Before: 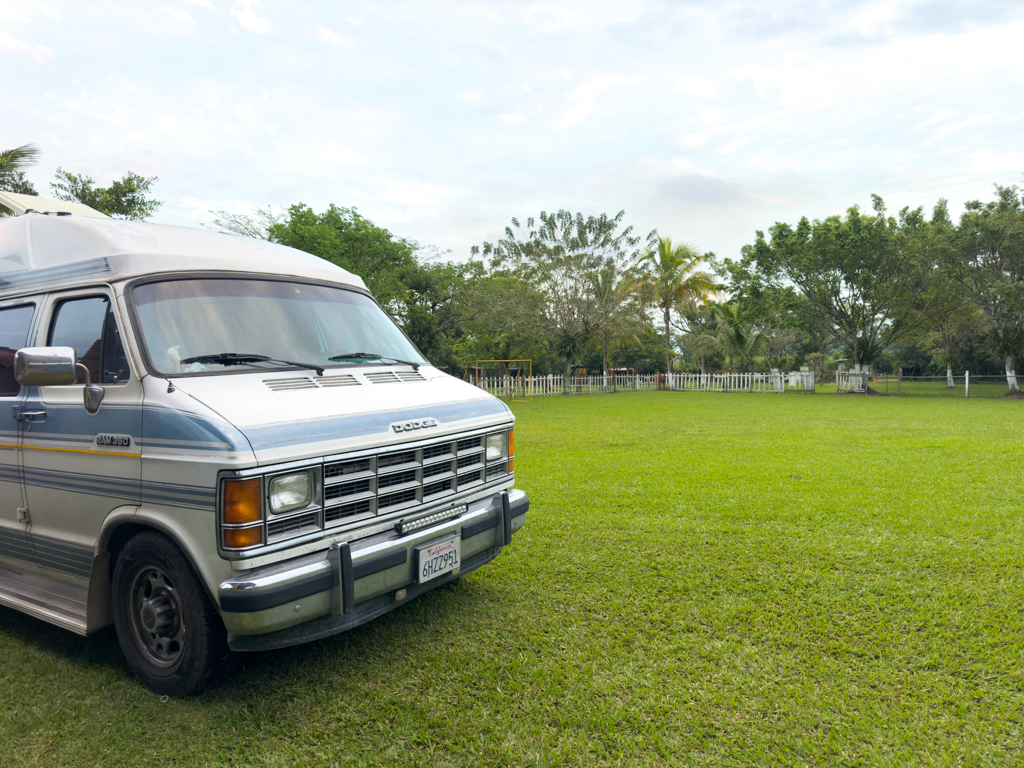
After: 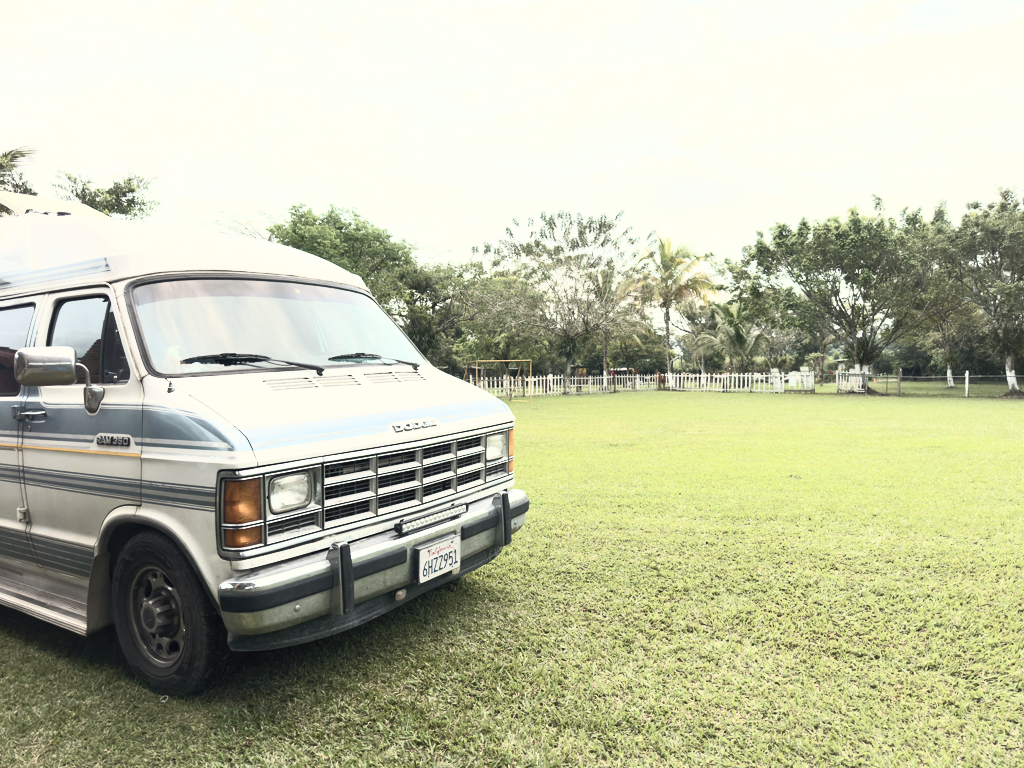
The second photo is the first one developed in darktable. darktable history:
contrast brightness saturation: contrast 0.57, brightness 0.57, saturation -0.34
white balance: red 1.029, blue 0.92
